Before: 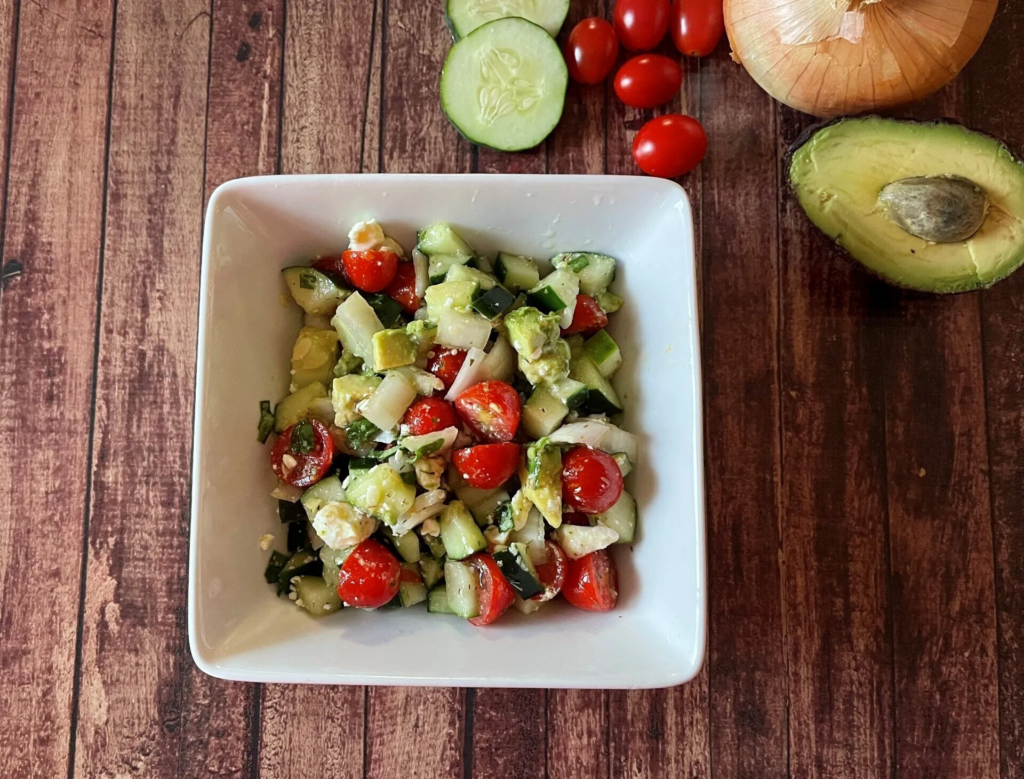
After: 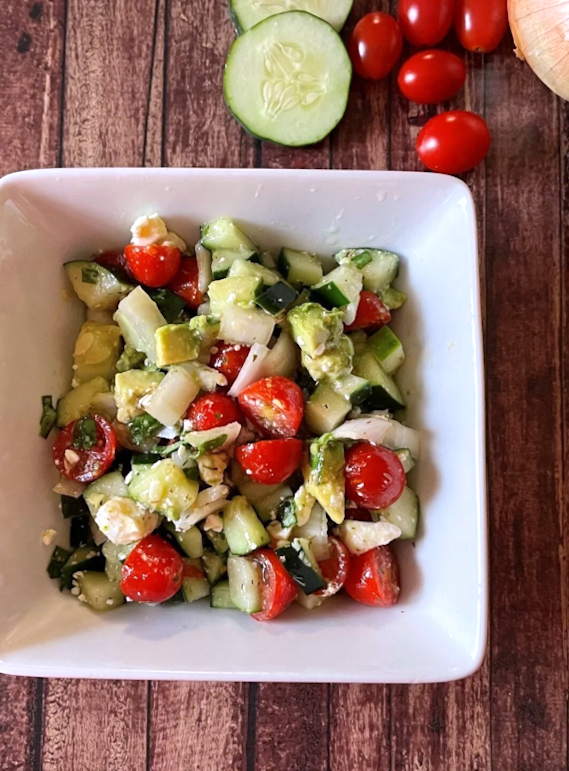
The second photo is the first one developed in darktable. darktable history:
white balance: red 1.05, blue 1.072
crop: left 21.496%, right 22.254%
rotate and perspective: rotation 0.174°, lens shift (vertical) 0.013, lens shift (horizontal) 0.019, shear 0.001, automatic cropping original format, crop left 0.007, crop right 0.991, crop top 0.016, crop bottom 0.997
exposure: exposure 0.128 EV, compensate highlight preservation false
